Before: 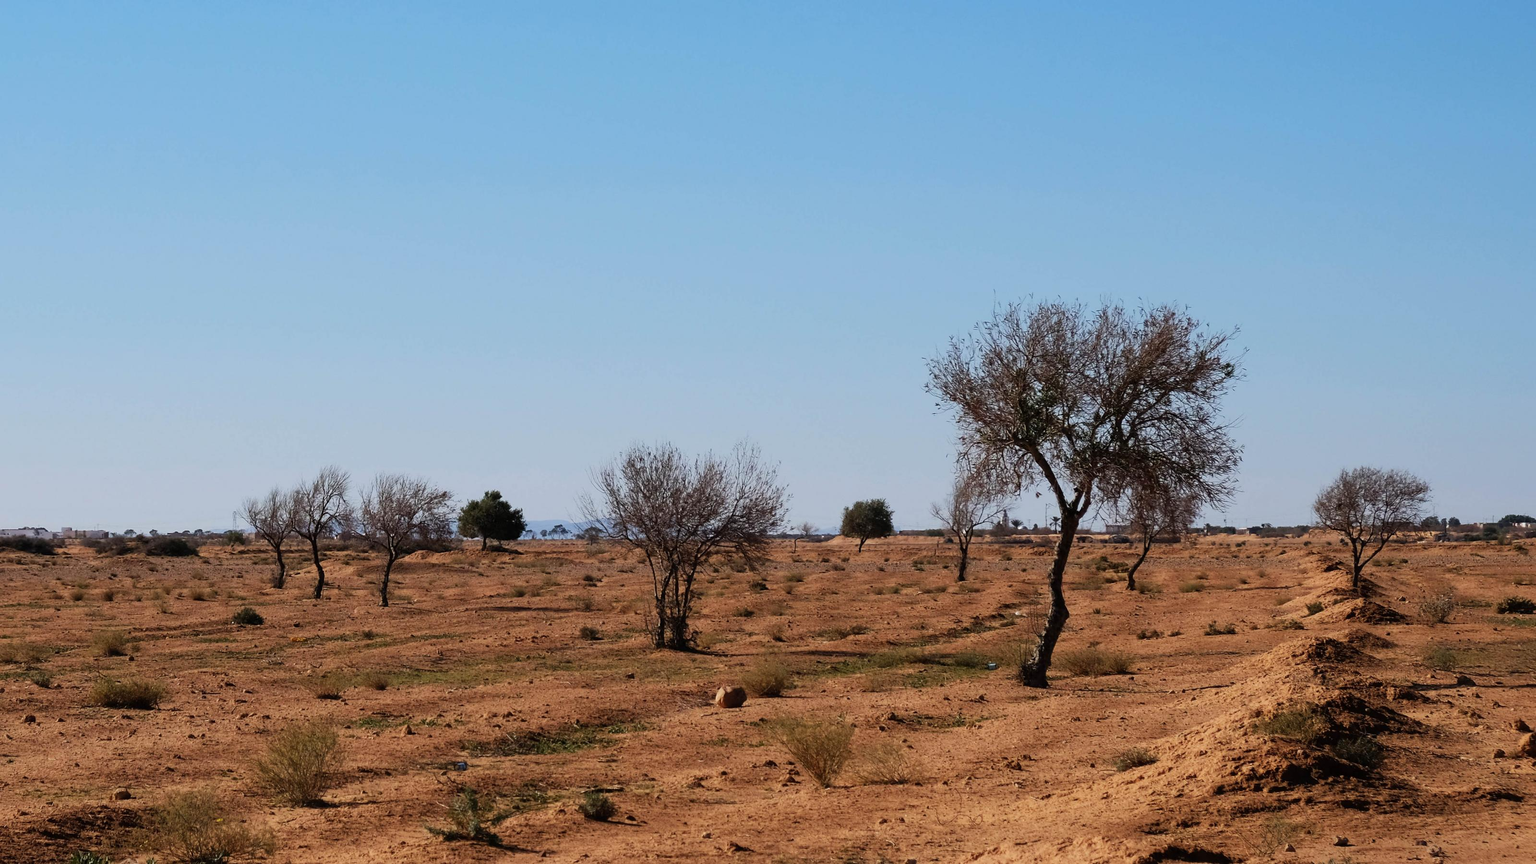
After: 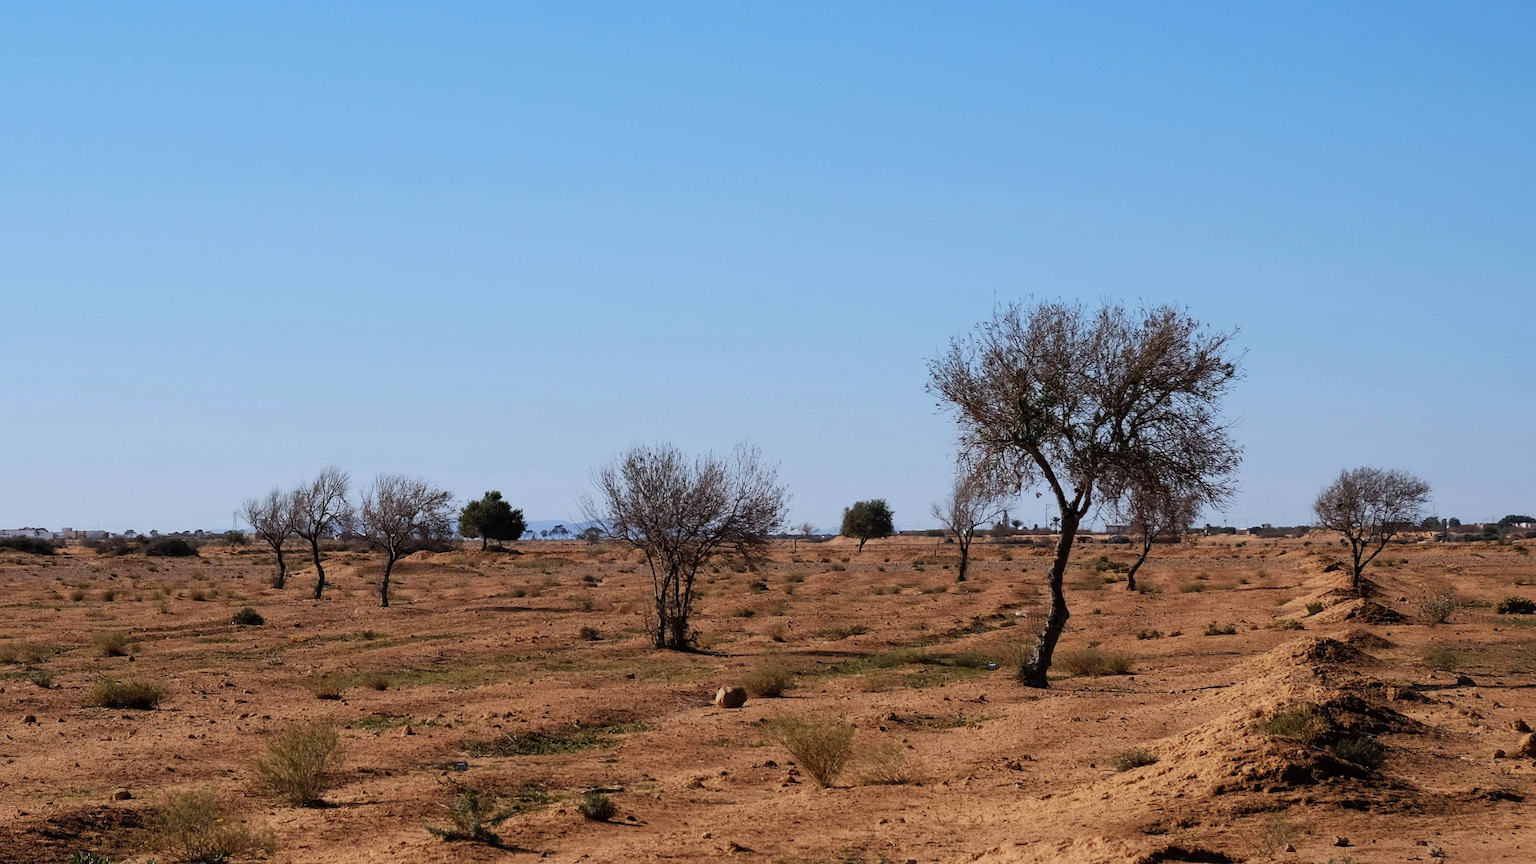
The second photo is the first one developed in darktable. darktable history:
local contrast: mode bilateral grid, contrast 10, coarseness 25, detail 115%, midtone range 0.2
white balance: red 0.967, blue 1.049
